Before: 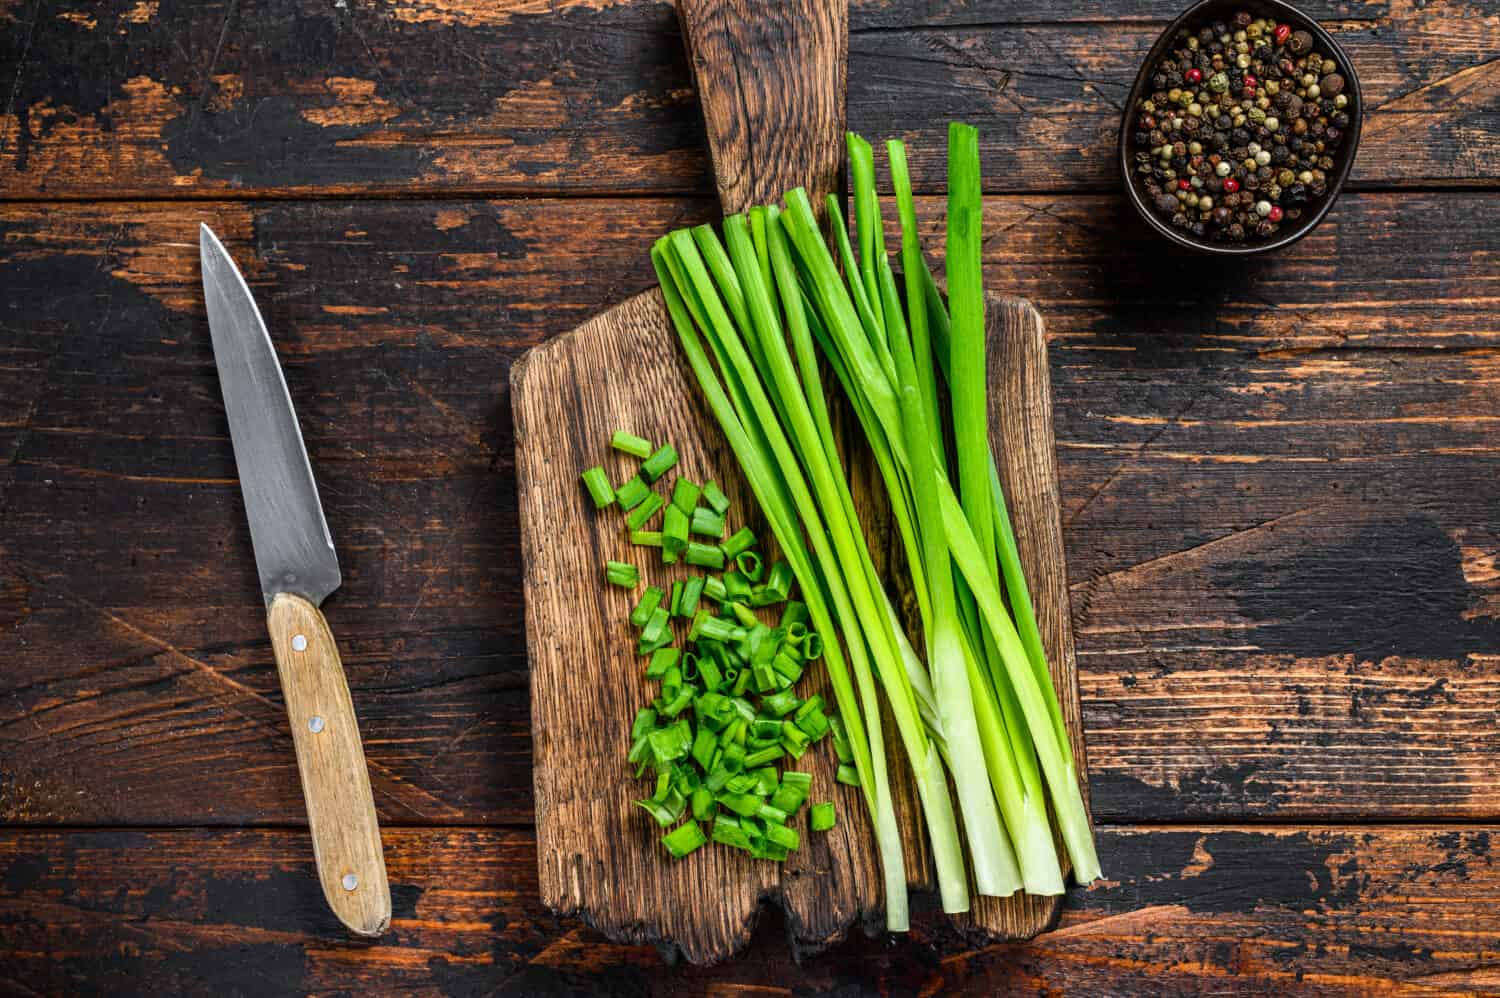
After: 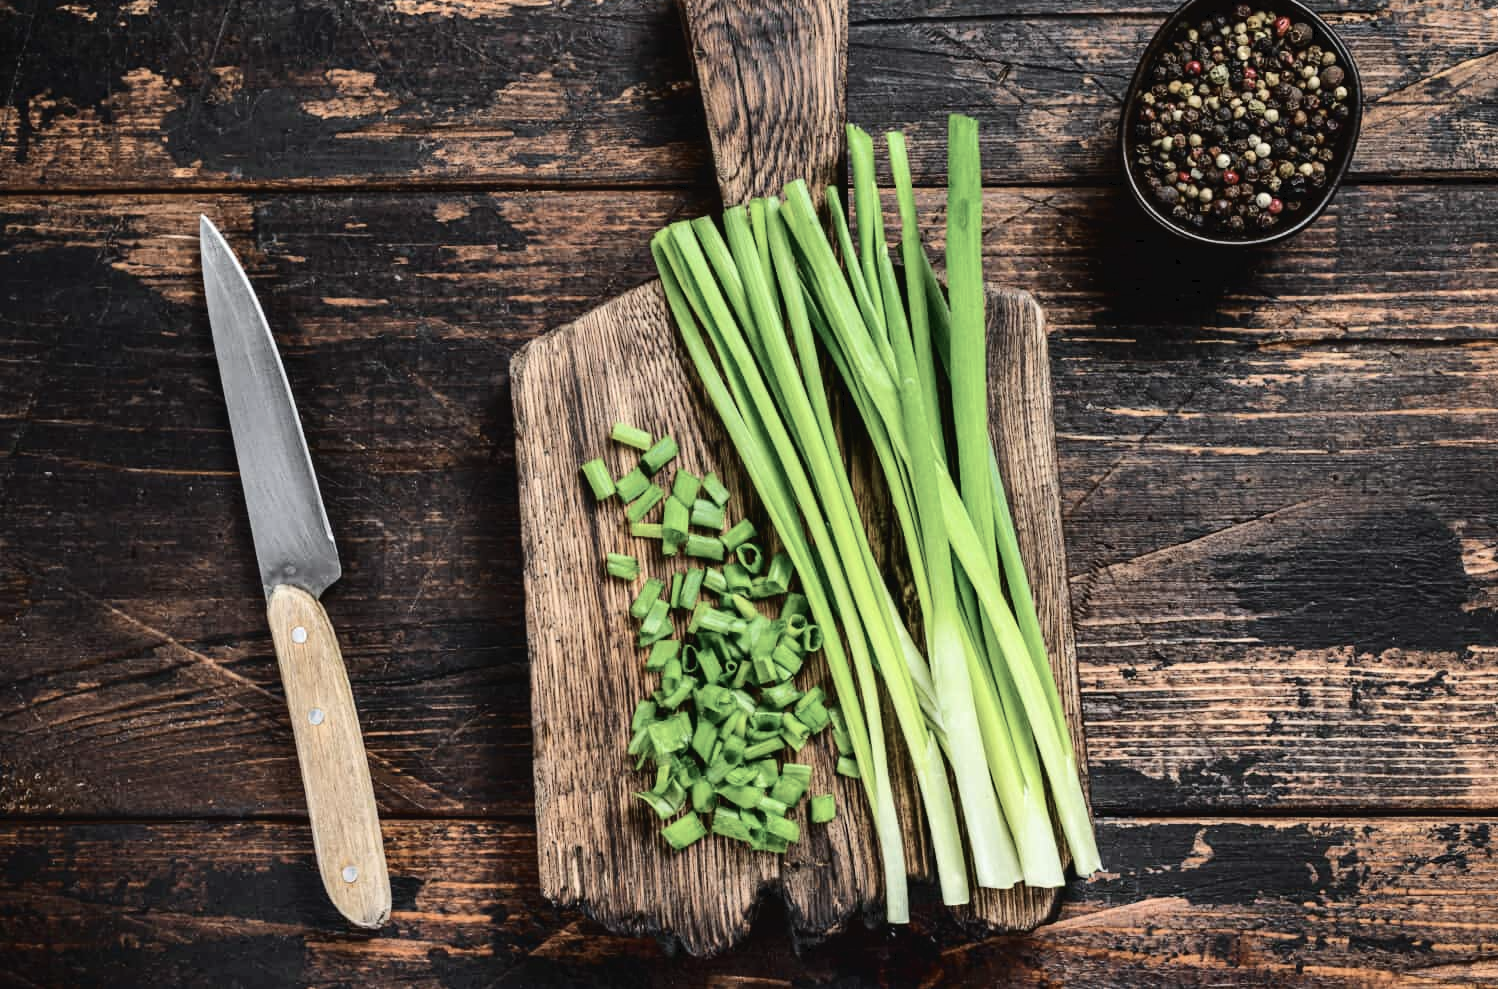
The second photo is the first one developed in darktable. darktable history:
contrast brightness saturation: contrast 0.098, saturation -0.379
tone curve: curves: ch0 [(0, 0) (0.003, 0.035) (0.011, 0.035) (0.025, 0.035) (0.044, 0.046) (0.069, 0.063) (0.1, 0.084) (0.136, 0.123) (0.177, 0.174) (0.224, 0.232) (0.277, 0.304) (0.335, 0.387) (0.399, 0.476) (0.468, 0.566) (0.543, 0.639) (0.623, 0.714) (0.709, 0.776) (0.801, 0.851) (0.898, 0.921) (1, 1)], color space Lab, independent channels, preserve colors none
crop: top 0.88%, right 0.067%
